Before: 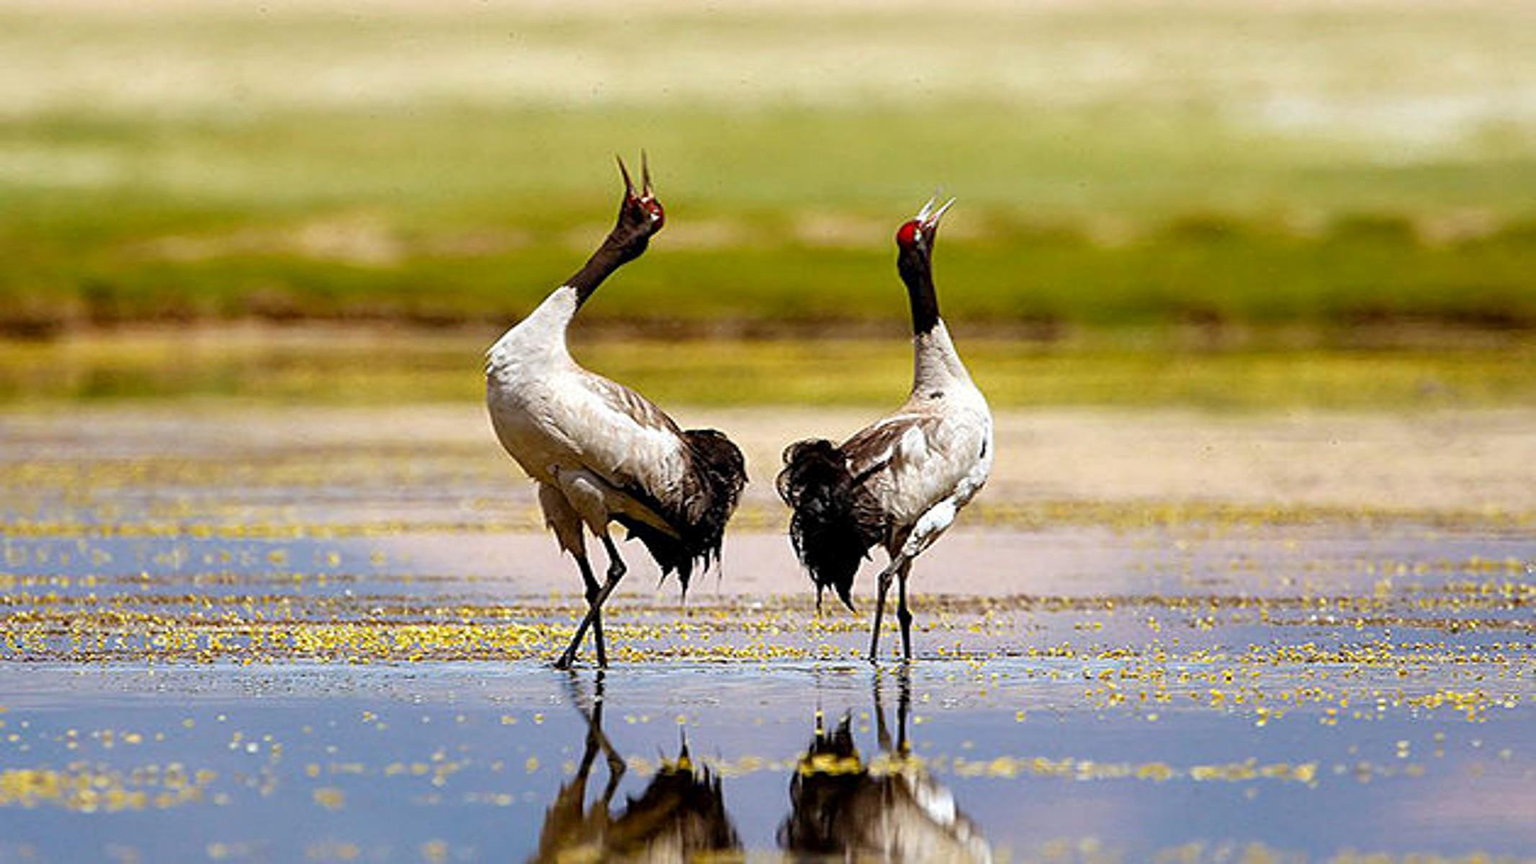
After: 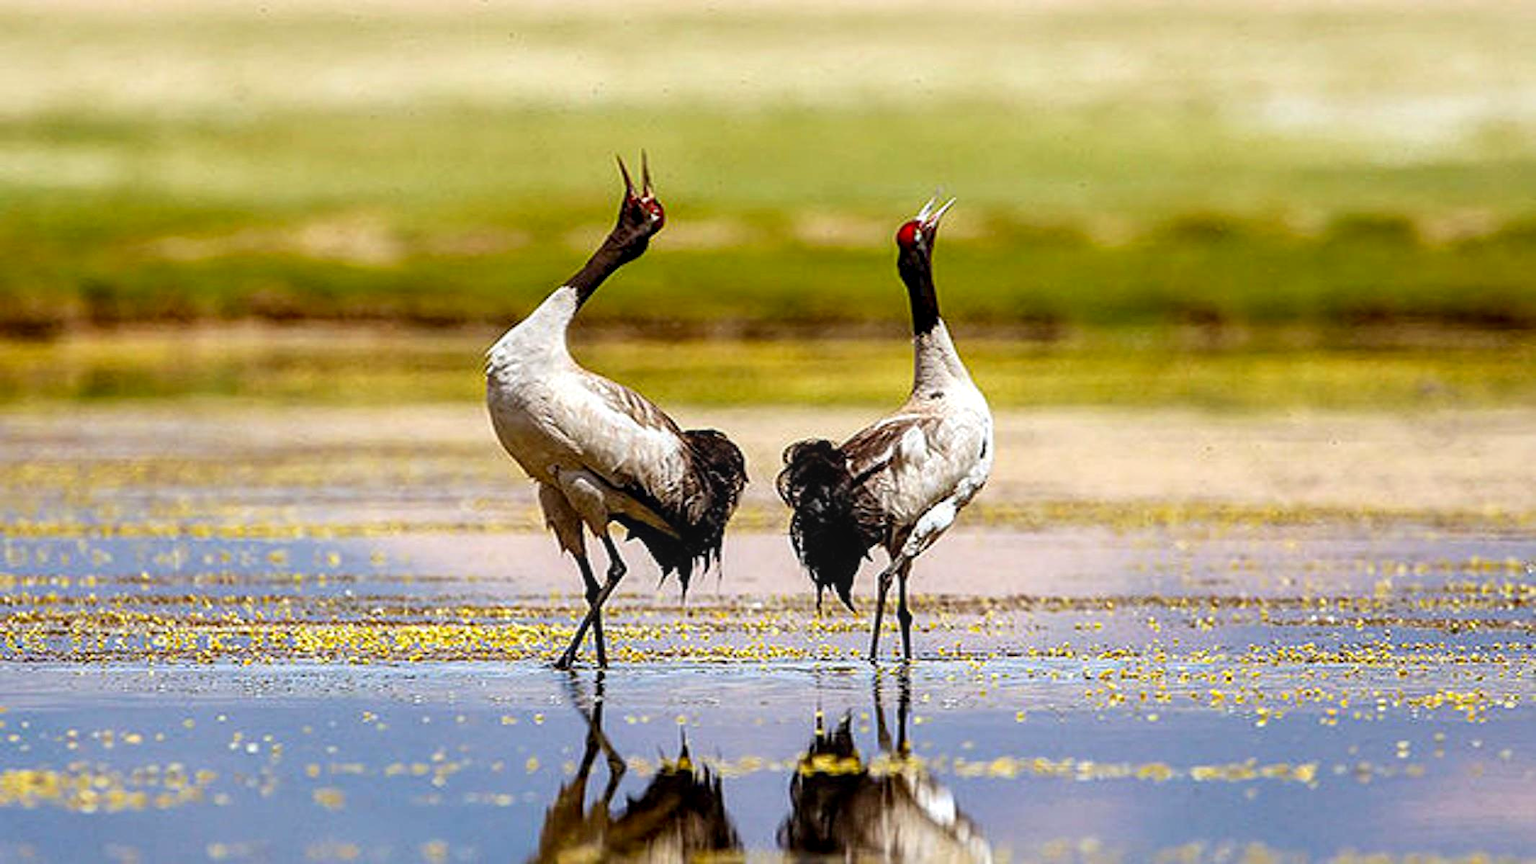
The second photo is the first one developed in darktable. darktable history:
contrast brightness saturation: contrast 0.096, brightness 0.034, saturation 0.091
local contrast: on, module defaults
